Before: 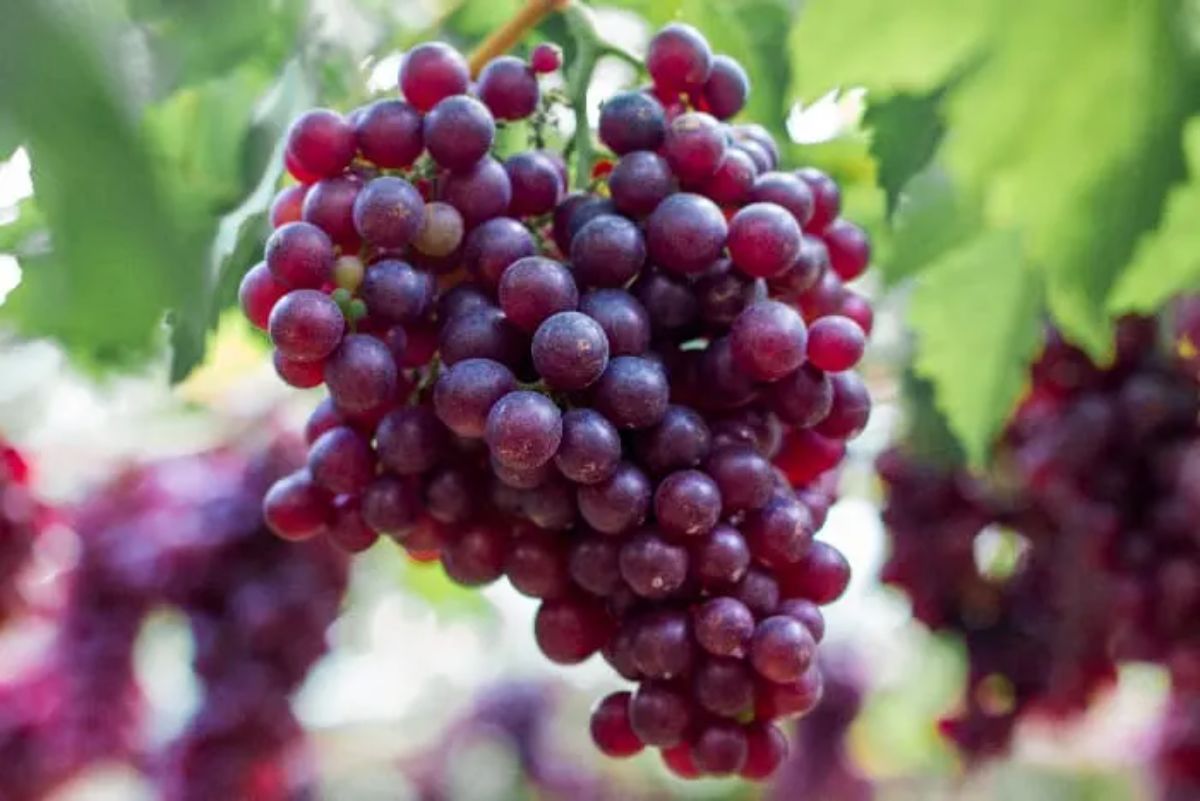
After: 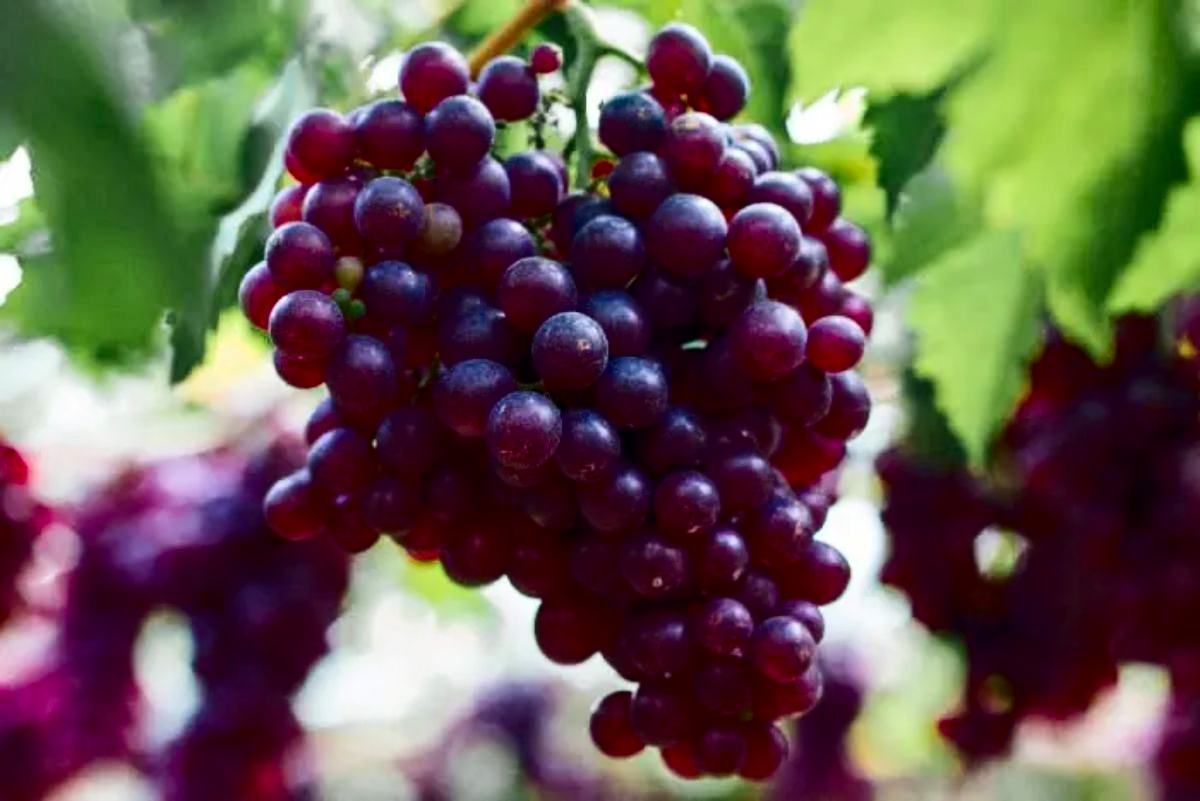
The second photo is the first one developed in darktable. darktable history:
contrast brightness saturation: contrast 0.241, brightness -0.241, saturation 0.144
